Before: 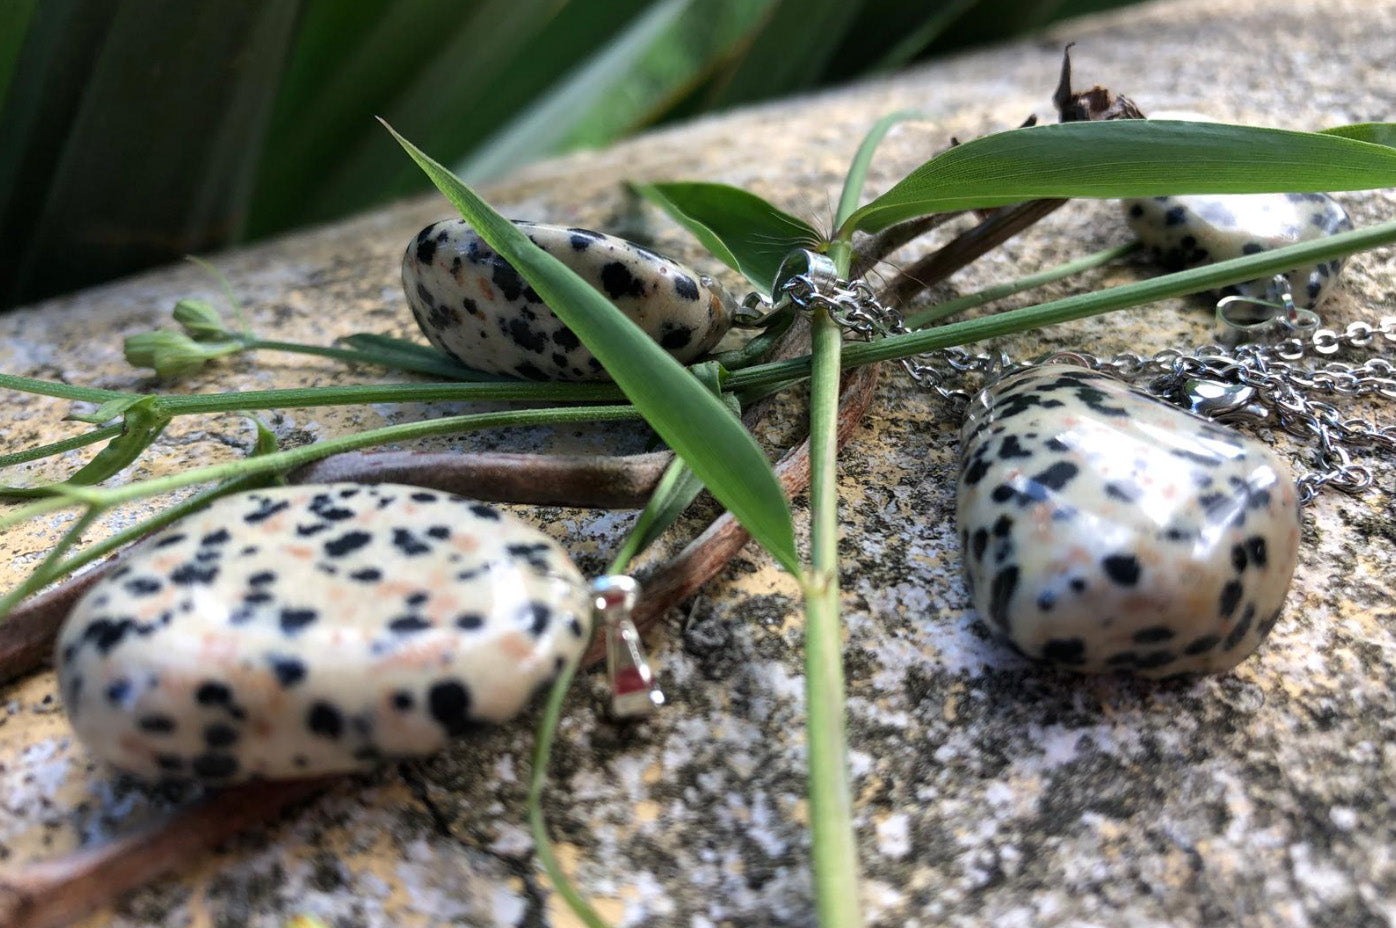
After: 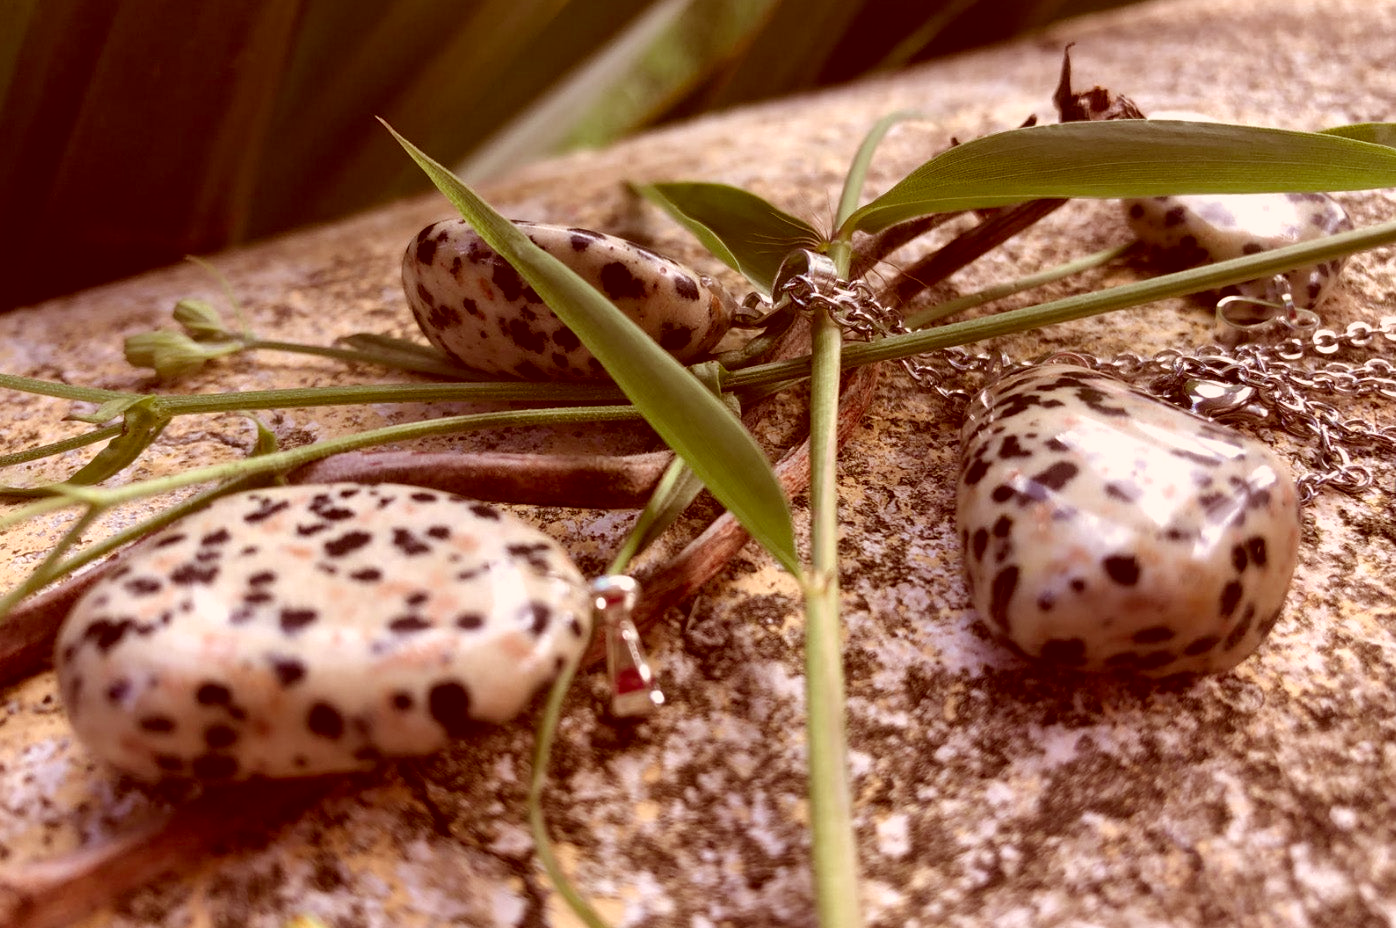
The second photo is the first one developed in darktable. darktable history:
contrast brightness saturation: contrast -0.02, brightness -0.01, saturation 0.03
color correction: highlights a* 9.03, highlights b* 8.71, shadows a* 40, shadows b* 40, saturation 0.8
